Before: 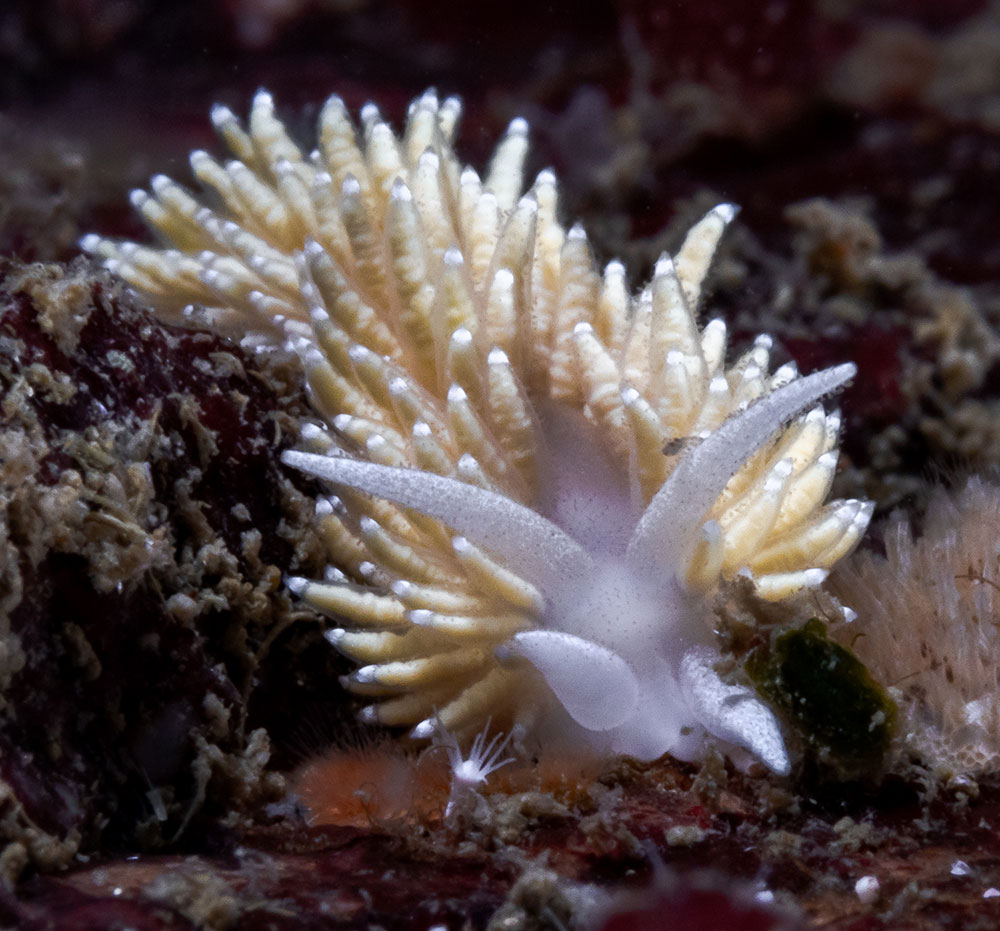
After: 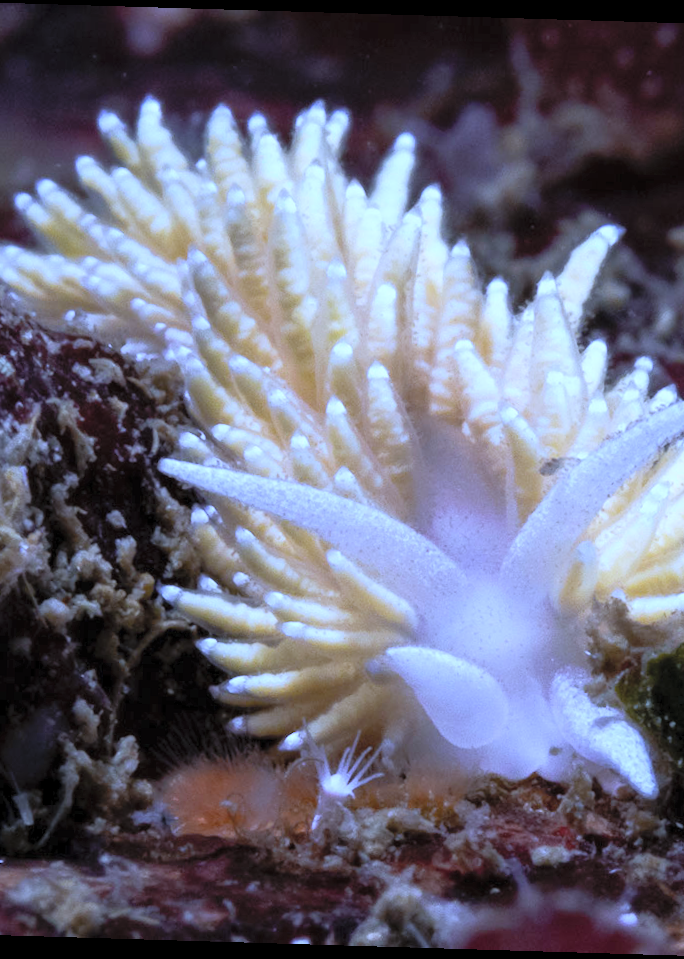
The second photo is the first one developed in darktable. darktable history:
contrast brightness saturation: contrast 0.1, brightness 0.3, saturation 0.14
exposure: exposure 0.02 EV, compensate highlight preservation false
white balance: red 0.871, blue 1.249
crop and rotate: left 13.409%, right 19.924%
rotate and perspective: rotation 1.72°, automatic cropping off
